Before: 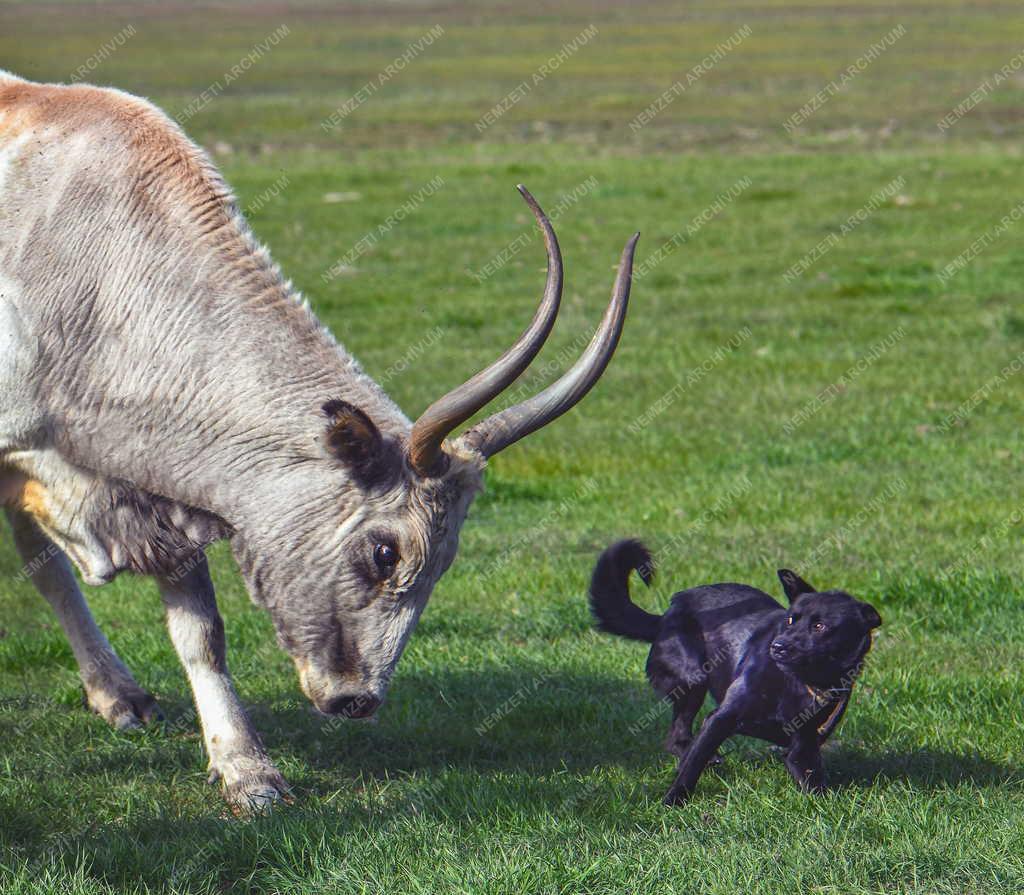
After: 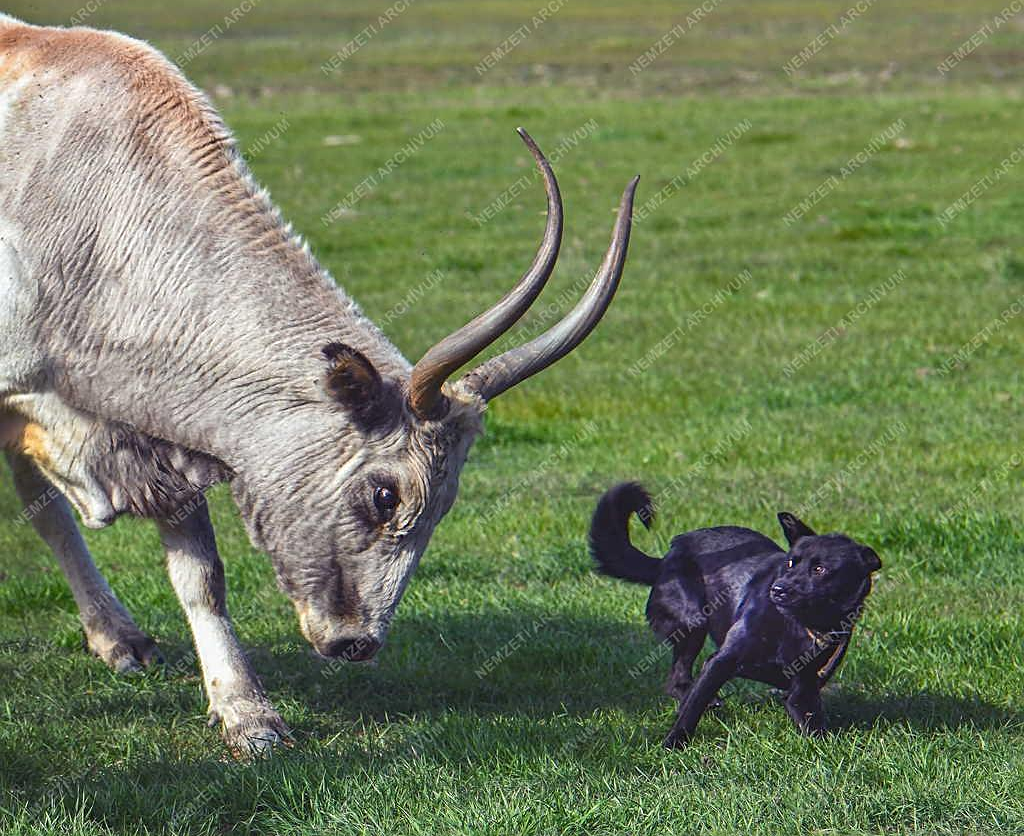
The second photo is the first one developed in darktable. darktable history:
crop and rotate: top 6.576%
sharpen: amount 0.48
